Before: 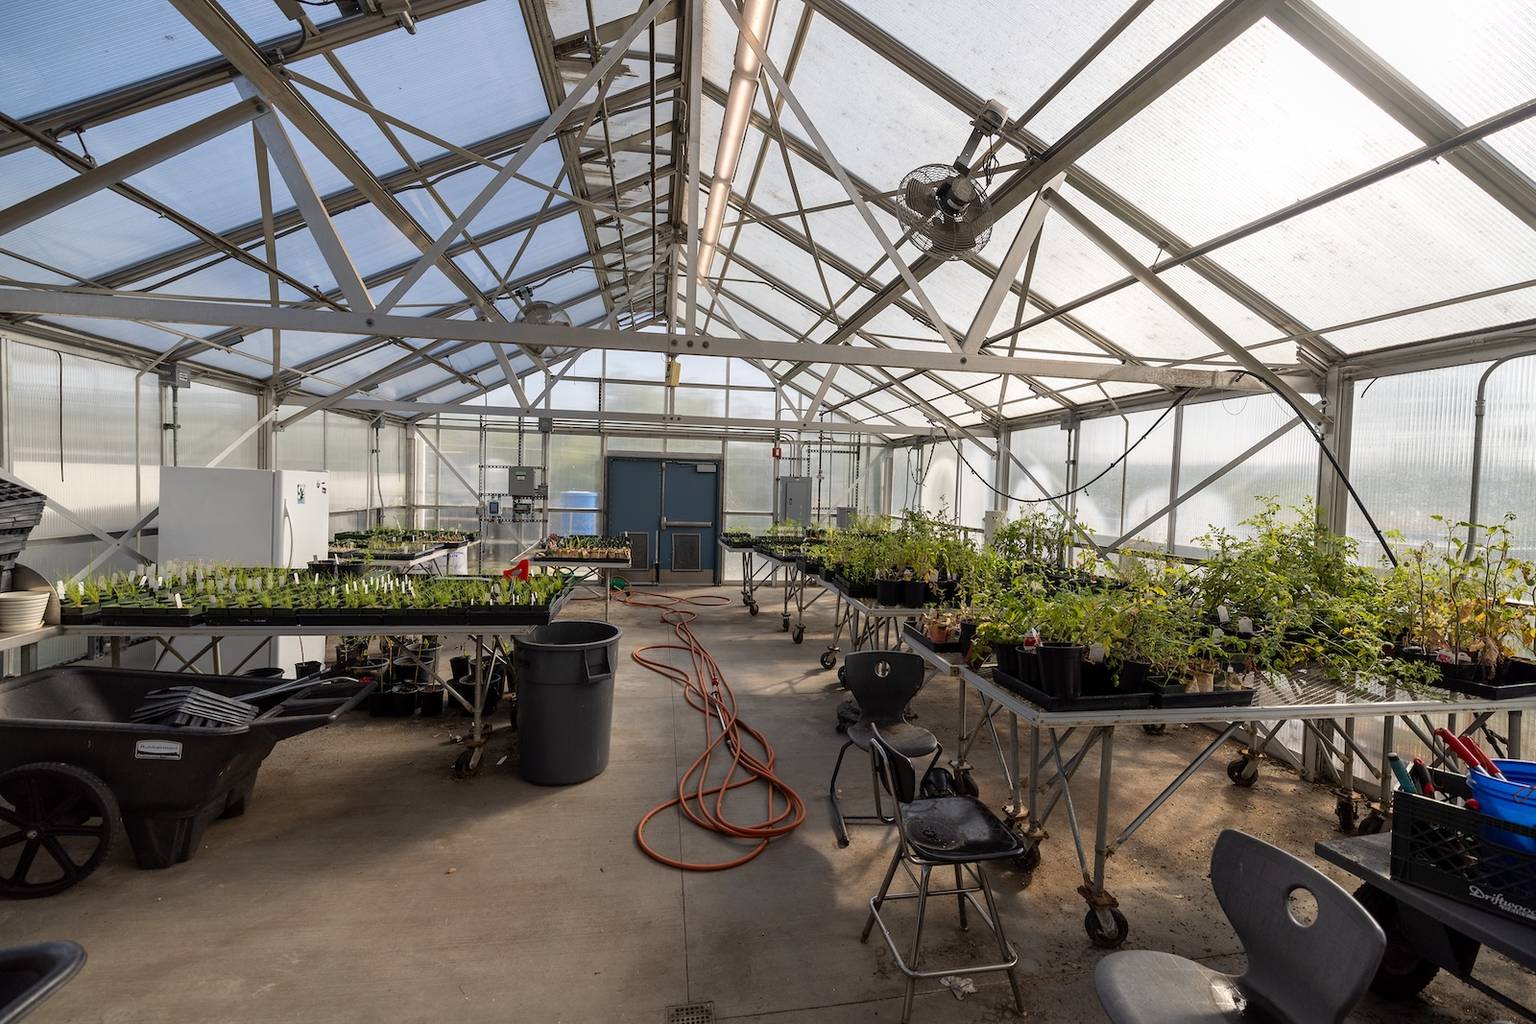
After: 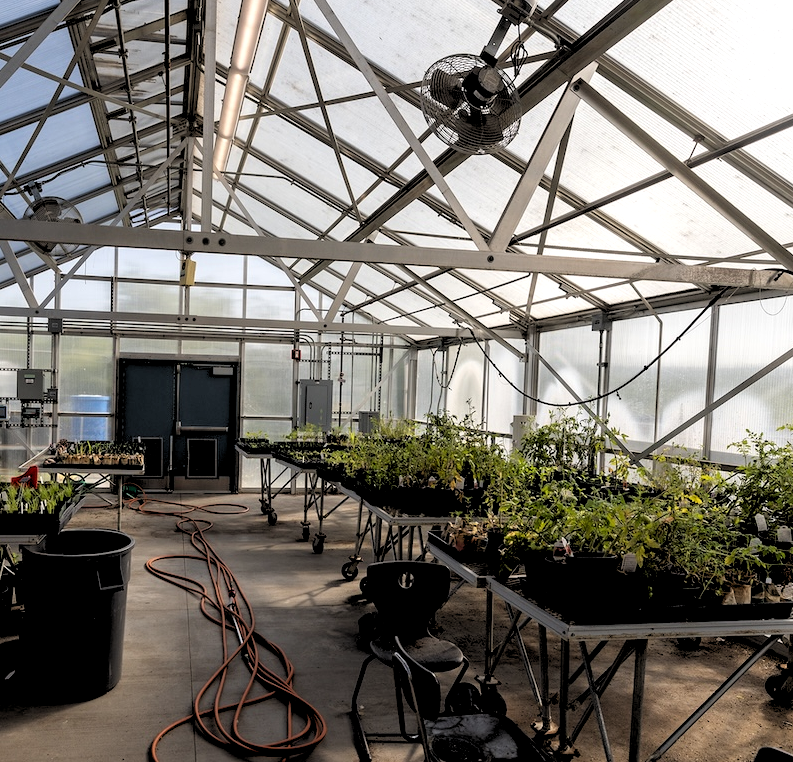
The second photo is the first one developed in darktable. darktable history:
crop: left 32.075%, top 10.976%, right 18.355%, bottom 17.596%
rgb levels: levels [[0.034, 0.472, 0.904], [0, 0.5, 1], [0, 0.5, 1]]
